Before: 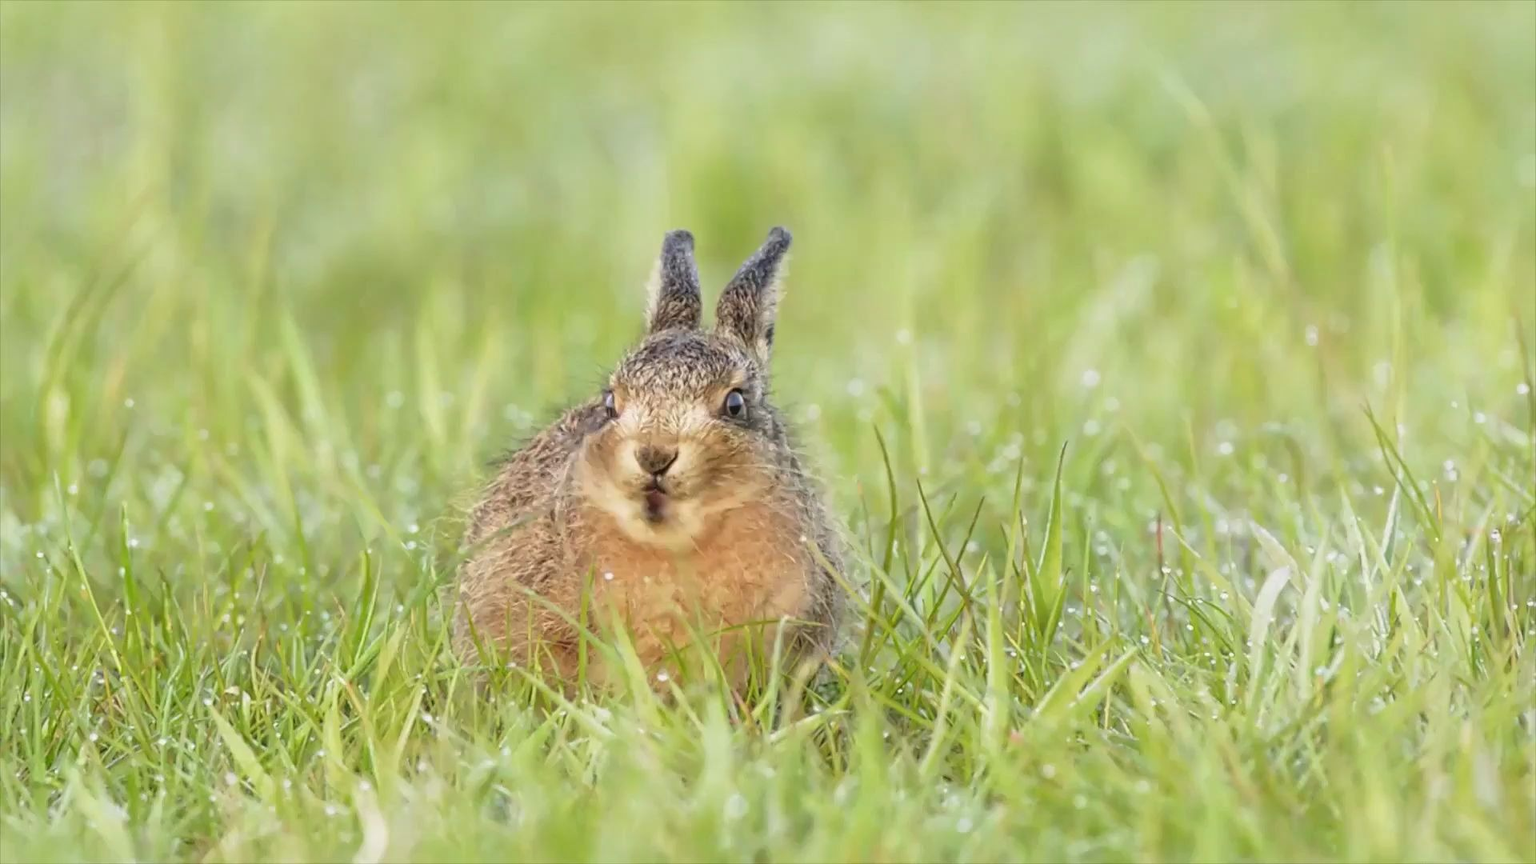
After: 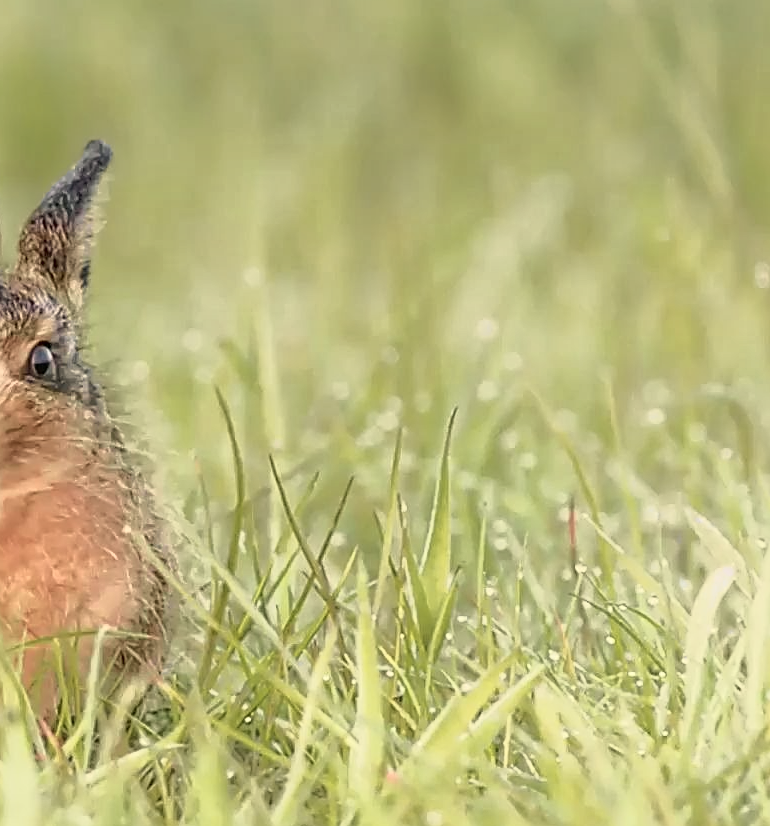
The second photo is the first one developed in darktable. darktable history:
tone curve: curves: ch0 [(0, 0) (0.105, 0.068) (0.181, 0.185) (0.28, 0.291) (0.384, 0.404) (0.485, 0.531) (0.638, 0.681) (0.795, 0.879) (1, 0.977)]; ch1 [(0, 0) (0.161, 0.092) (0.35, 0.33) (0.379, 0.401) (0.456, 0.469) (0.504, 0.5) (0.512, 0.514) (0.58, 0.597) (0.635, 0.646) (1, 1)]; ch2 [(0, 0) (0.371, 0.362) (0.437, 0.437) (0.5, 0.5) (0.53, 0.523) (0.56, 0.58) (0.622, 0.606) (1, 1)], color space Lab, independent channels, preserve colors none
crop: left 45.721%, top 13.393%, right 14.118%, bottom 10.01%
sharpen: amount 0.6
white balance: red 1.045, blue 0.932
graduated density: on, module defaults
